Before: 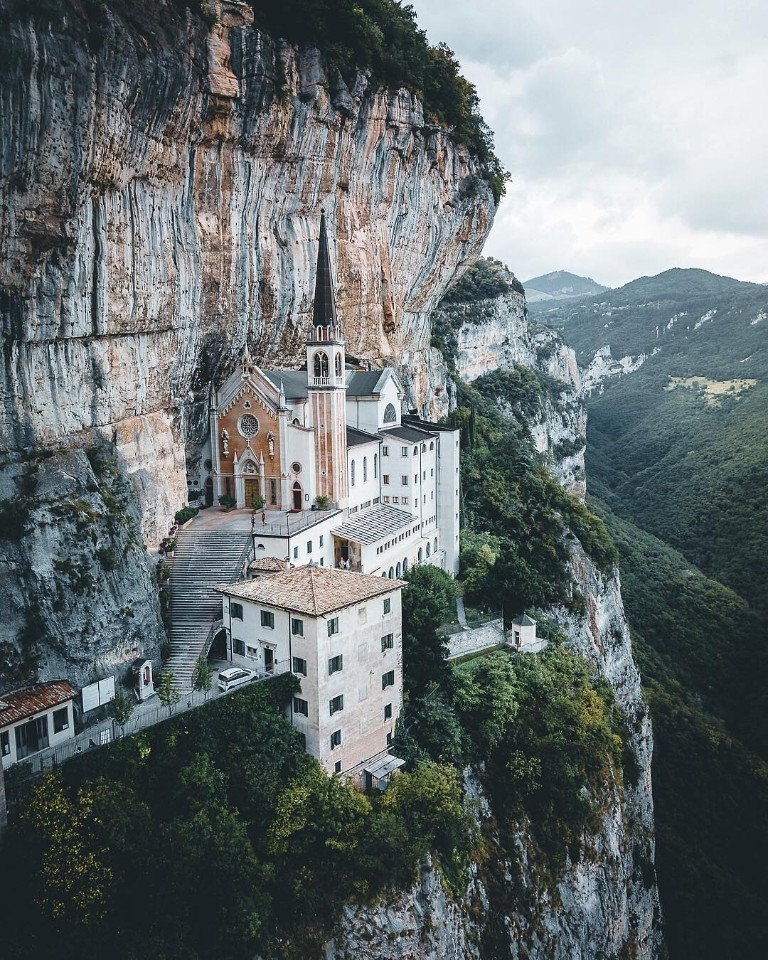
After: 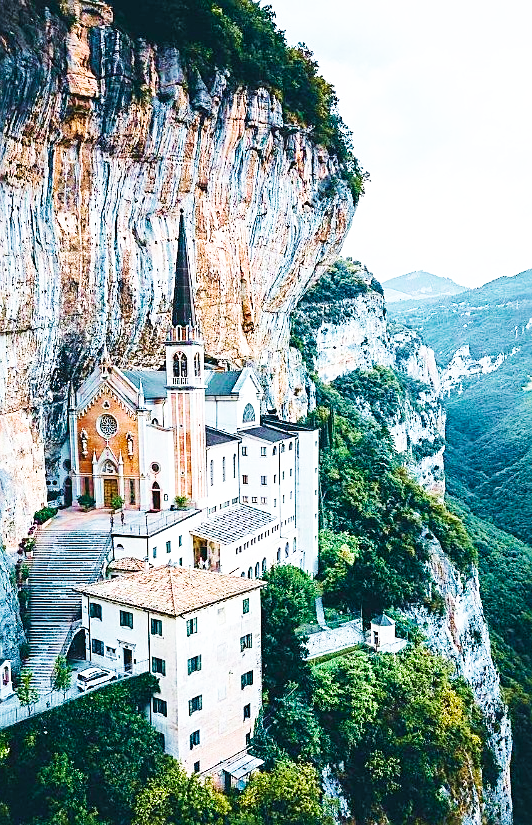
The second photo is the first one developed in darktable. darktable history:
base curve: curves: ch0 [(0, 0.003) (0.001, 0.002) (0.006, 0.004) (0.02, 0.022) (0.048, 0.086) (0.094, 0.234) (0.162, 0.431) (0.258, 0.629) (0.385, 0.8) (0.548, 0.918) (0.751, 0.988) (1, 1)], preserve colors none
crop: left 18.479%, right 12.2%, bottom 13.971%
color correction: saturation 1.34
velvia: strength 45%
sharpen: on, module defaults
color balance: output saturation 110%
